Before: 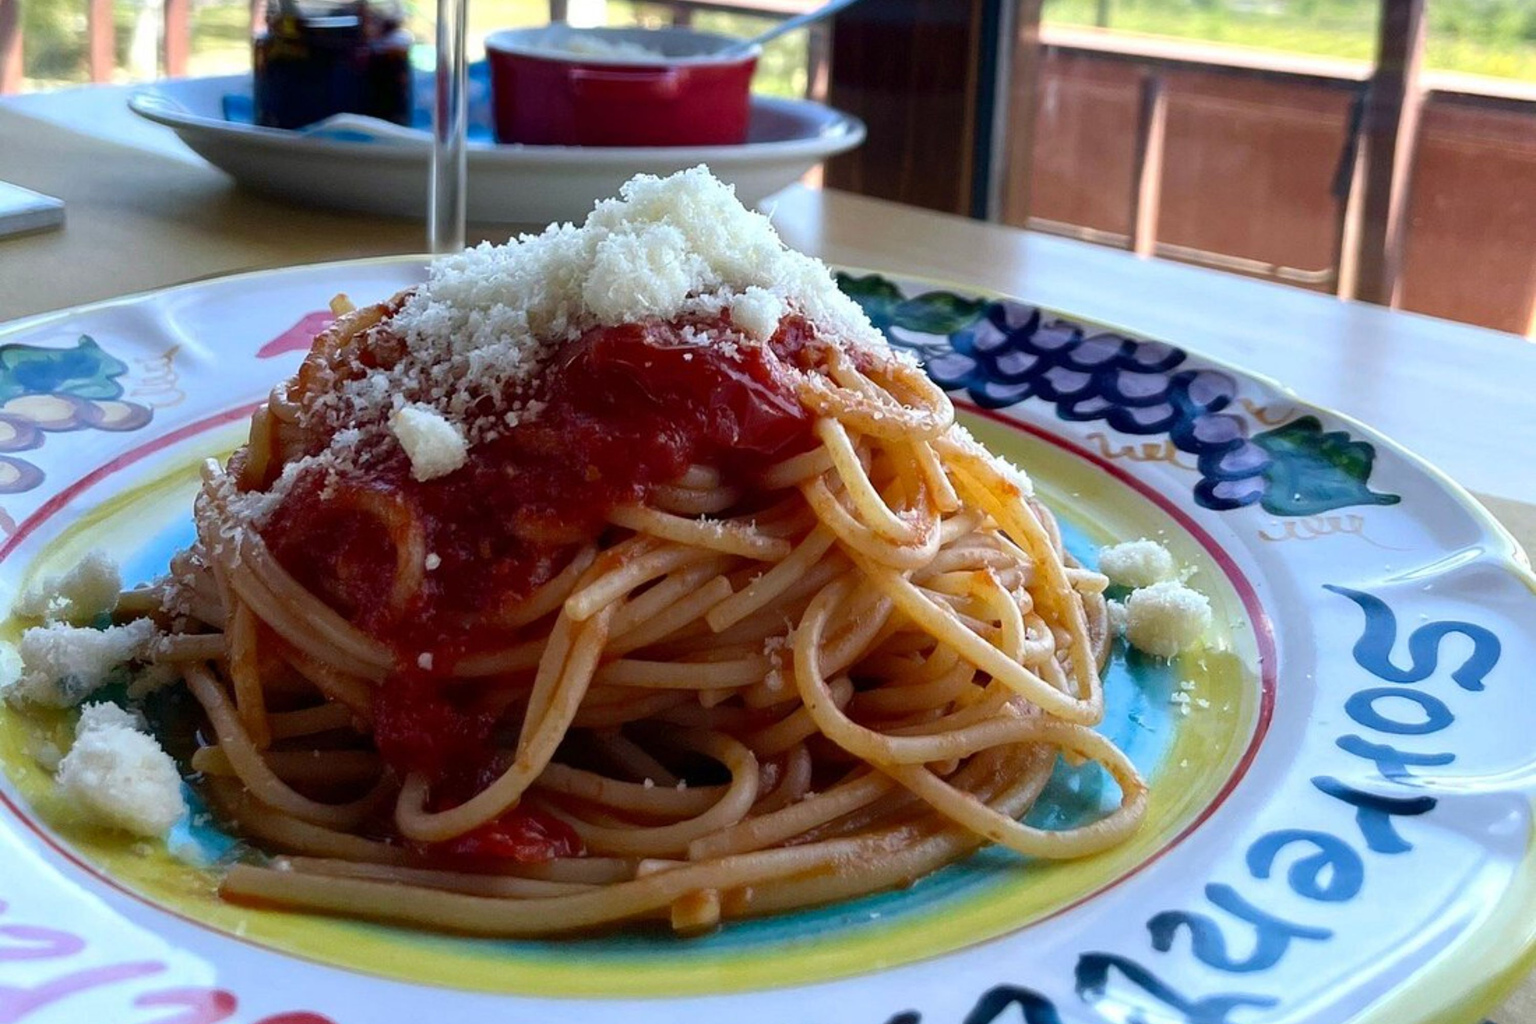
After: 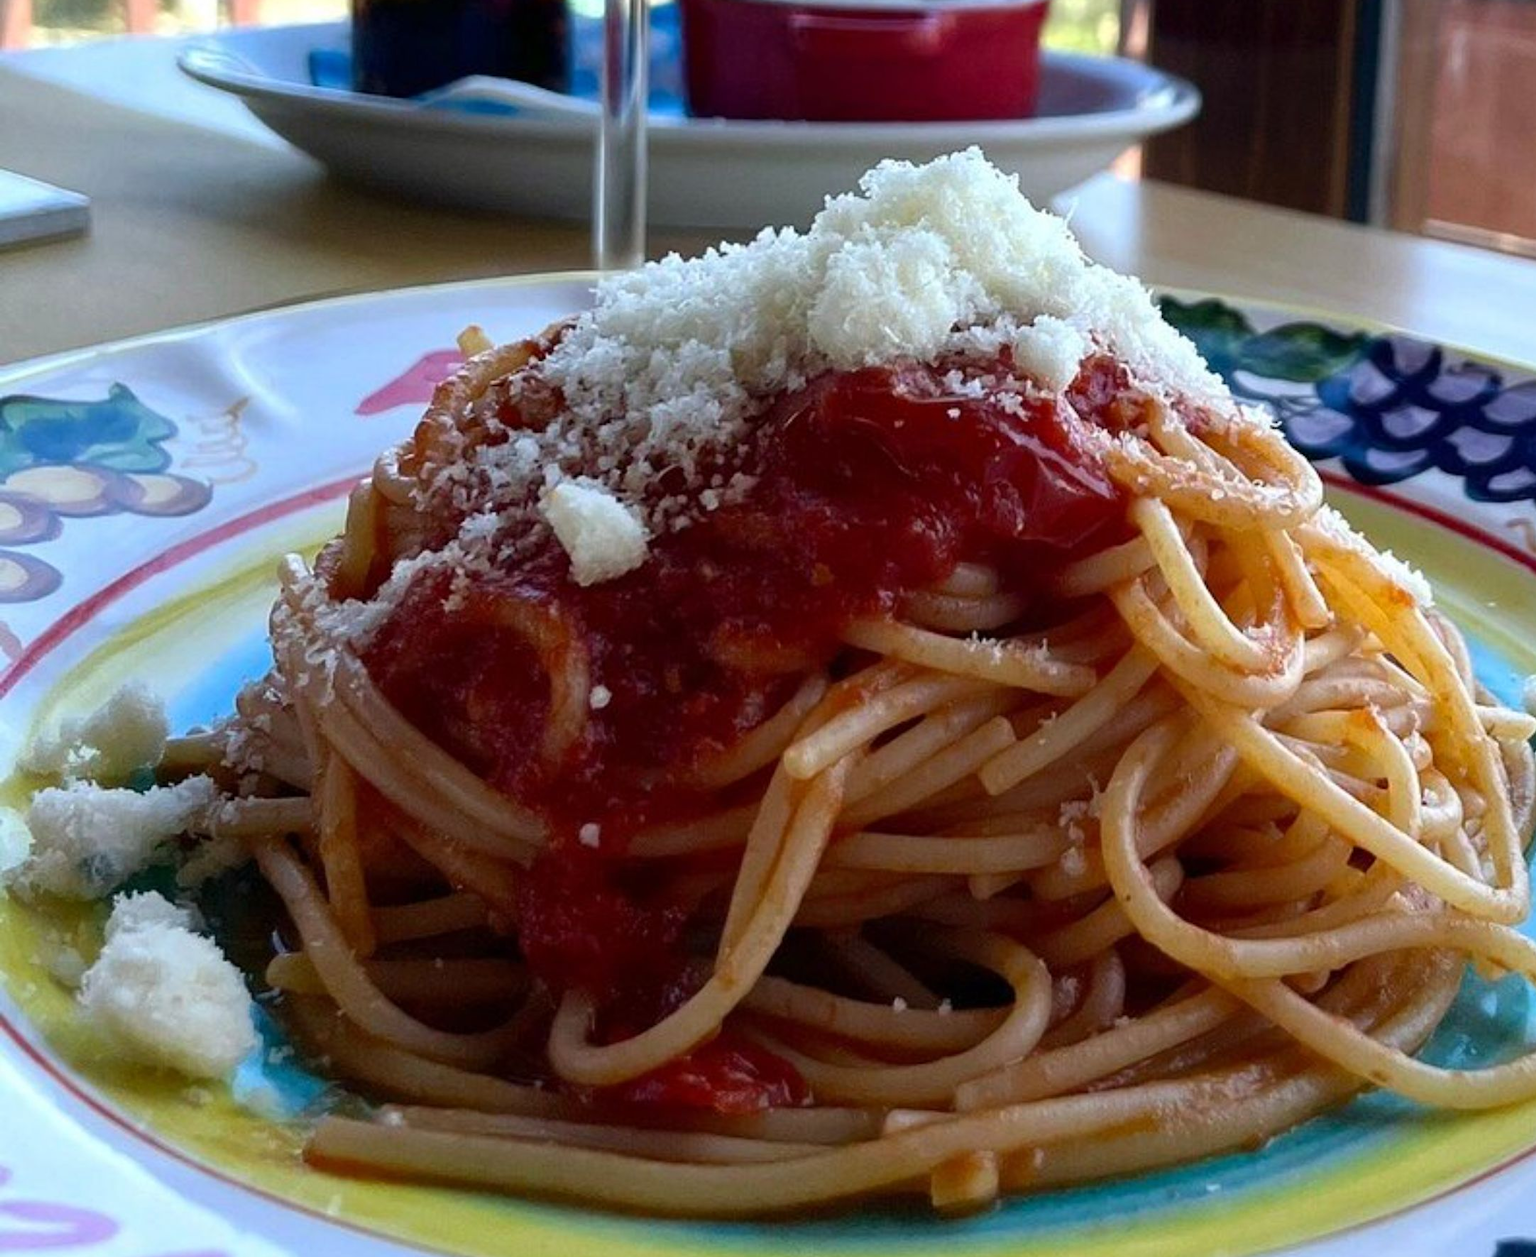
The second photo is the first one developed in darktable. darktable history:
crop: top 5.777%, right 27.866%, bottom 5.658%
